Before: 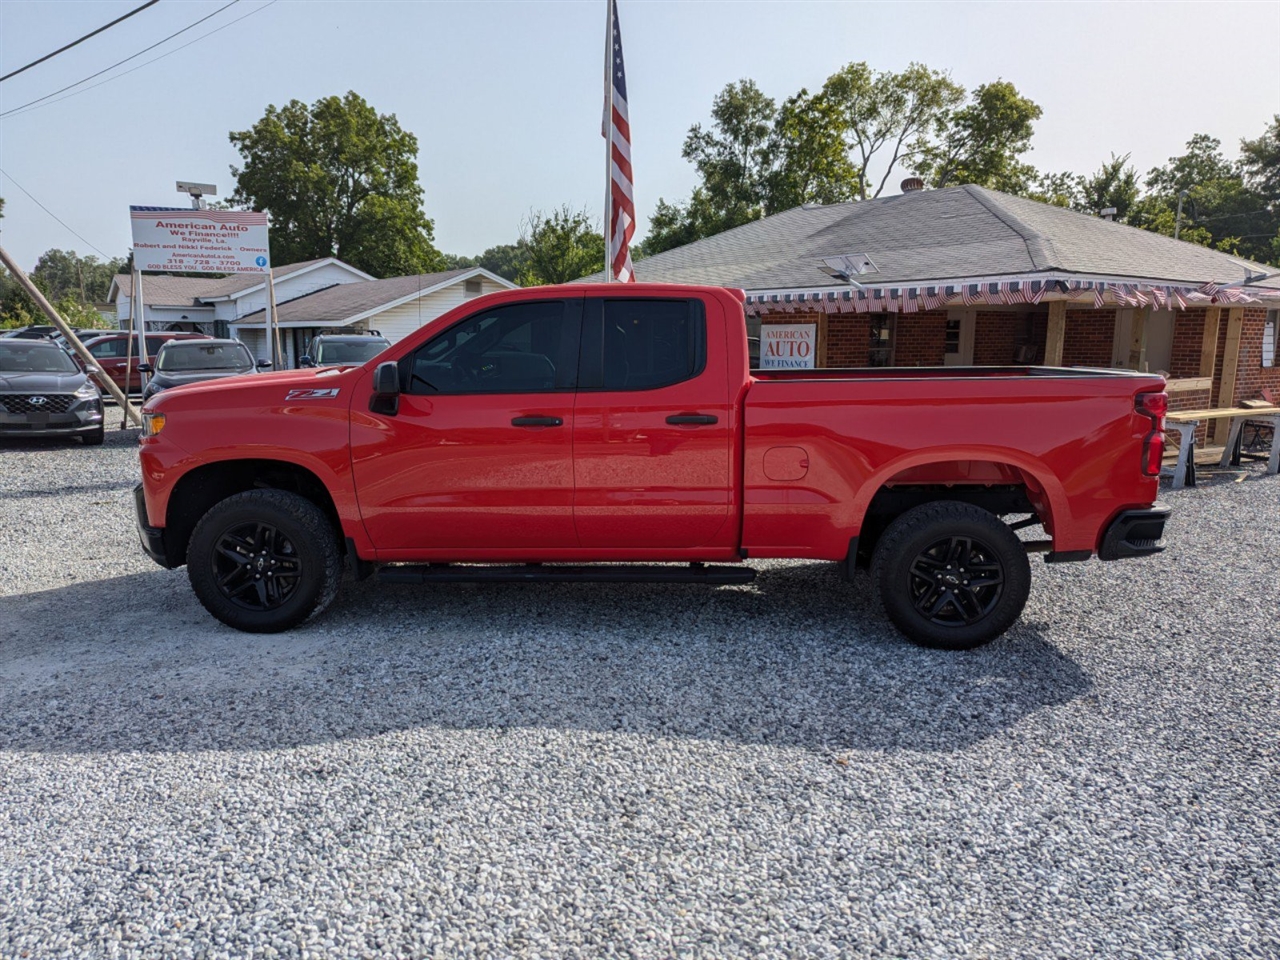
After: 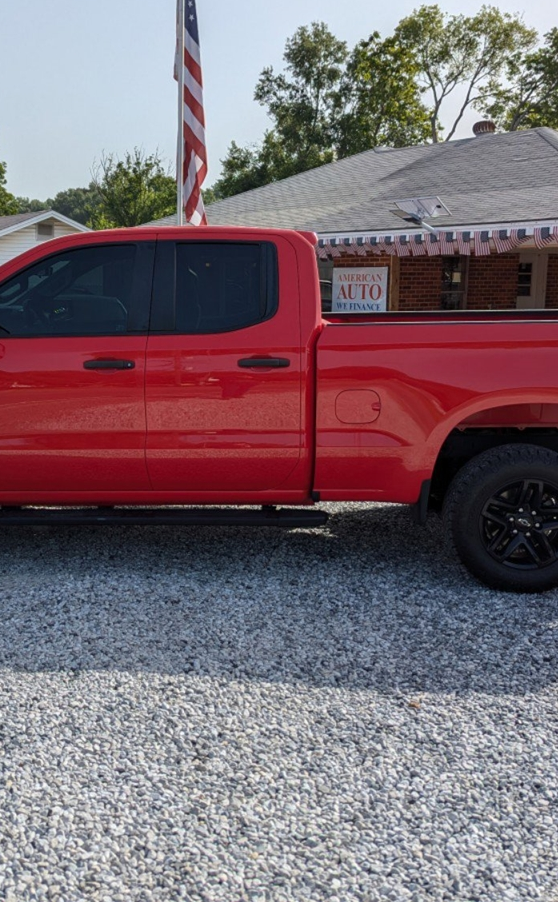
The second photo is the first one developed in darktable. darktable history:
crop: left 33.44%, top 6.037%, right 22.961%
